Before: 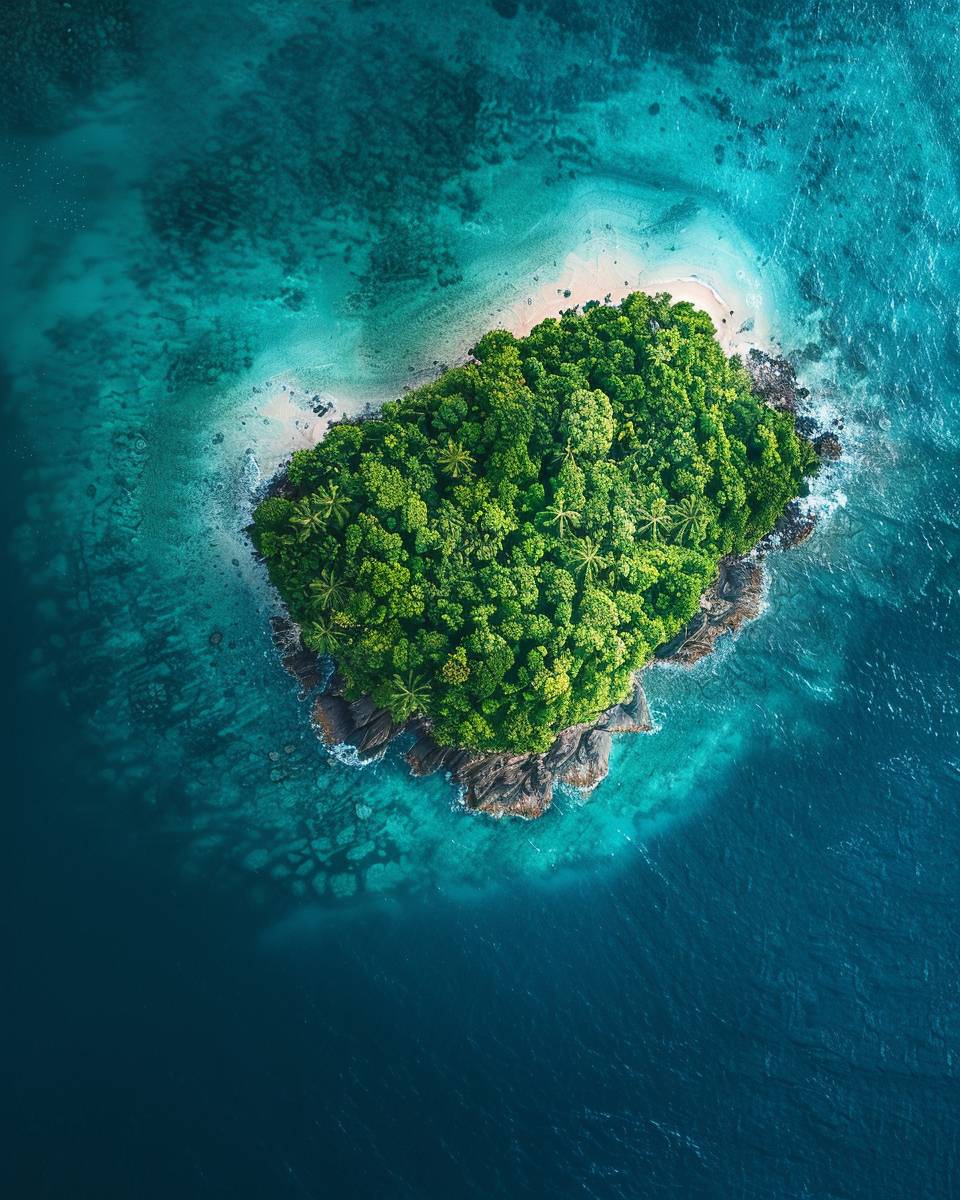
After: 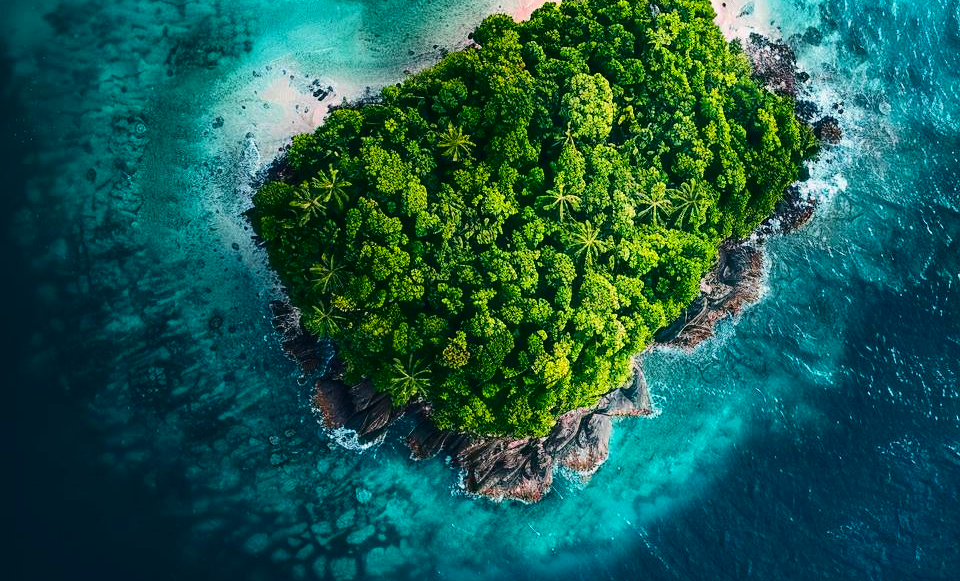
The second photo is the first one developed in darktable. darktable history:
crop and rotate: top 26.356%, bottom 25.149%
tone curve: curves: ch0 [(0, 0) (0.106, 0.026) (0.275, 0.155) (0.392, 0.314) (0.513, 0.481) (0.657, 0.667) (1, 1)]; ch1 [(0, 0) (0.5, 0.511) (0.536, 0.579) (0.587, 0.69) (1, 1)]; ch2 [(0, 0) (0.5, 0.5) (0.55, 0.552) (0.625, 0.699) (1, 1)], color space Lab, independent channels, preserve colors none
tone equalizer: edges refinement/feathering 500, mask exposure compensation -1.57 EV, preserve details no
